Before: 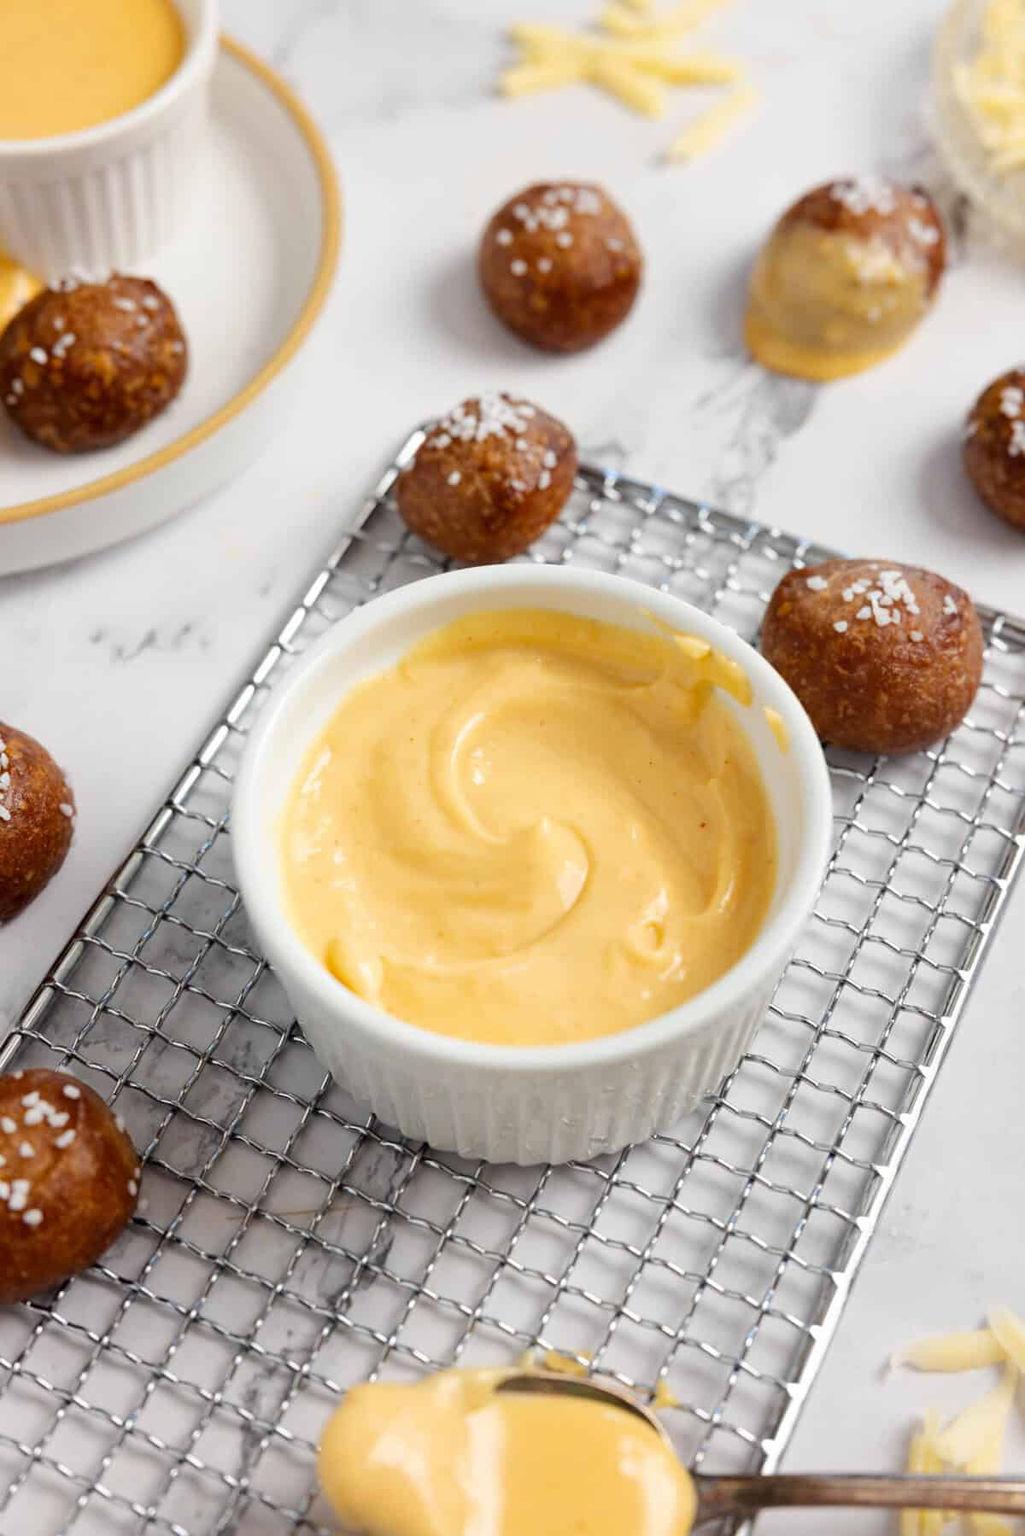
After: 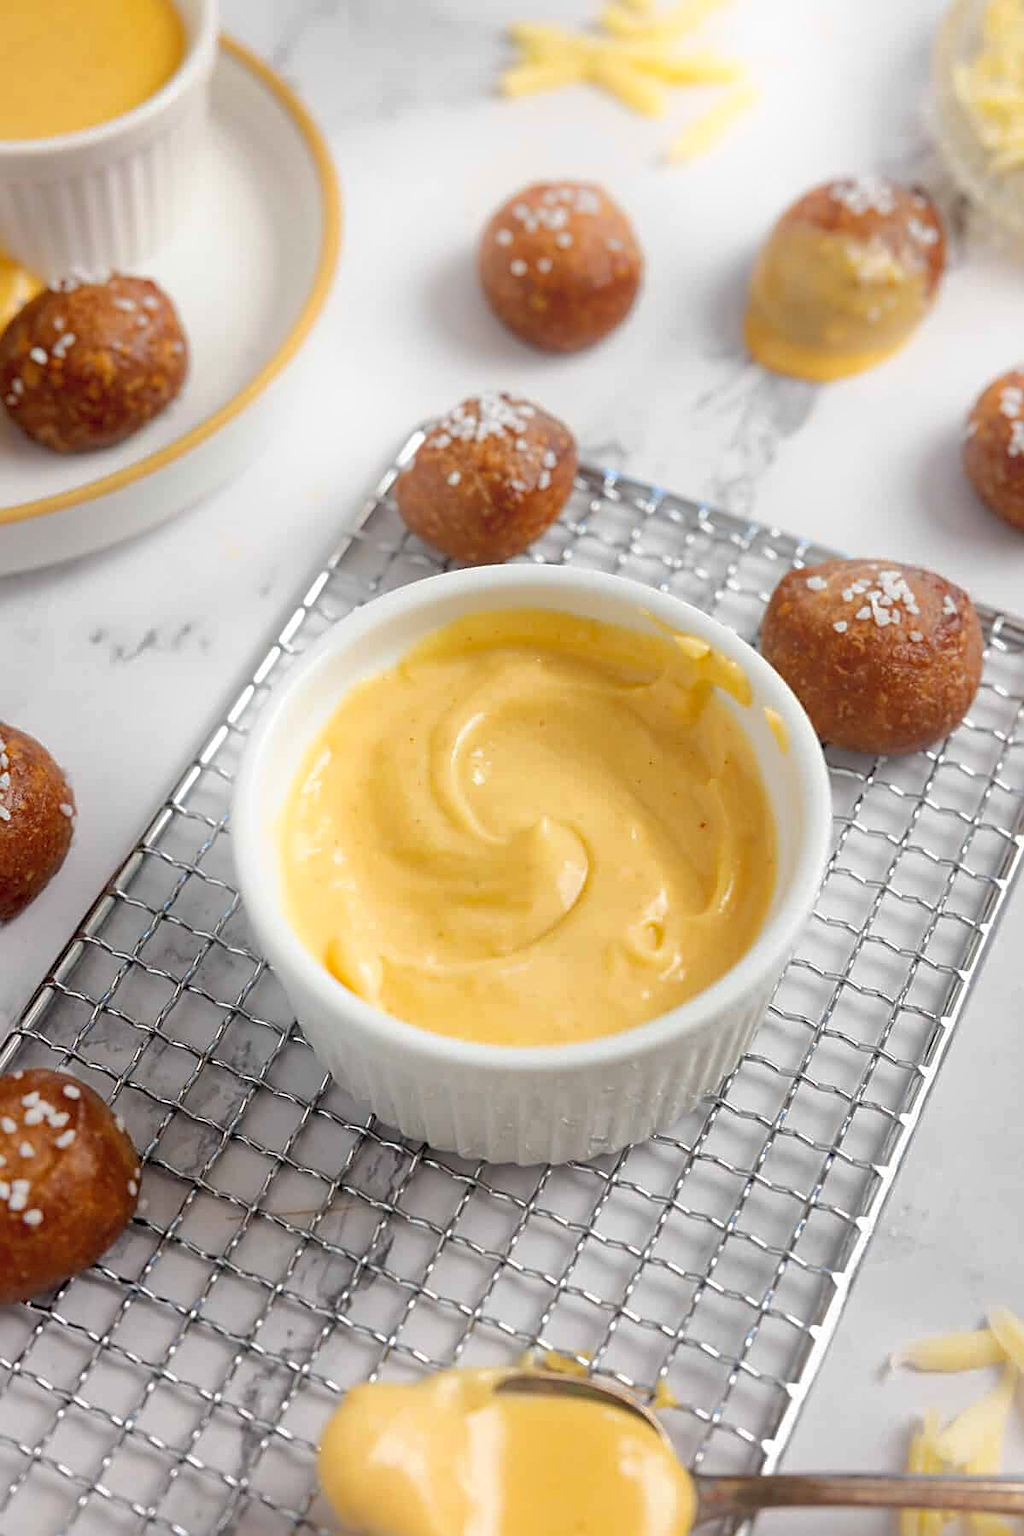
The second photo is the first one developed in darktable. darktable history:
sharpen: on, module defaults
bloom: size 16%, threshold 98%, strength 20%
shadows and highlights: on, module defaults
